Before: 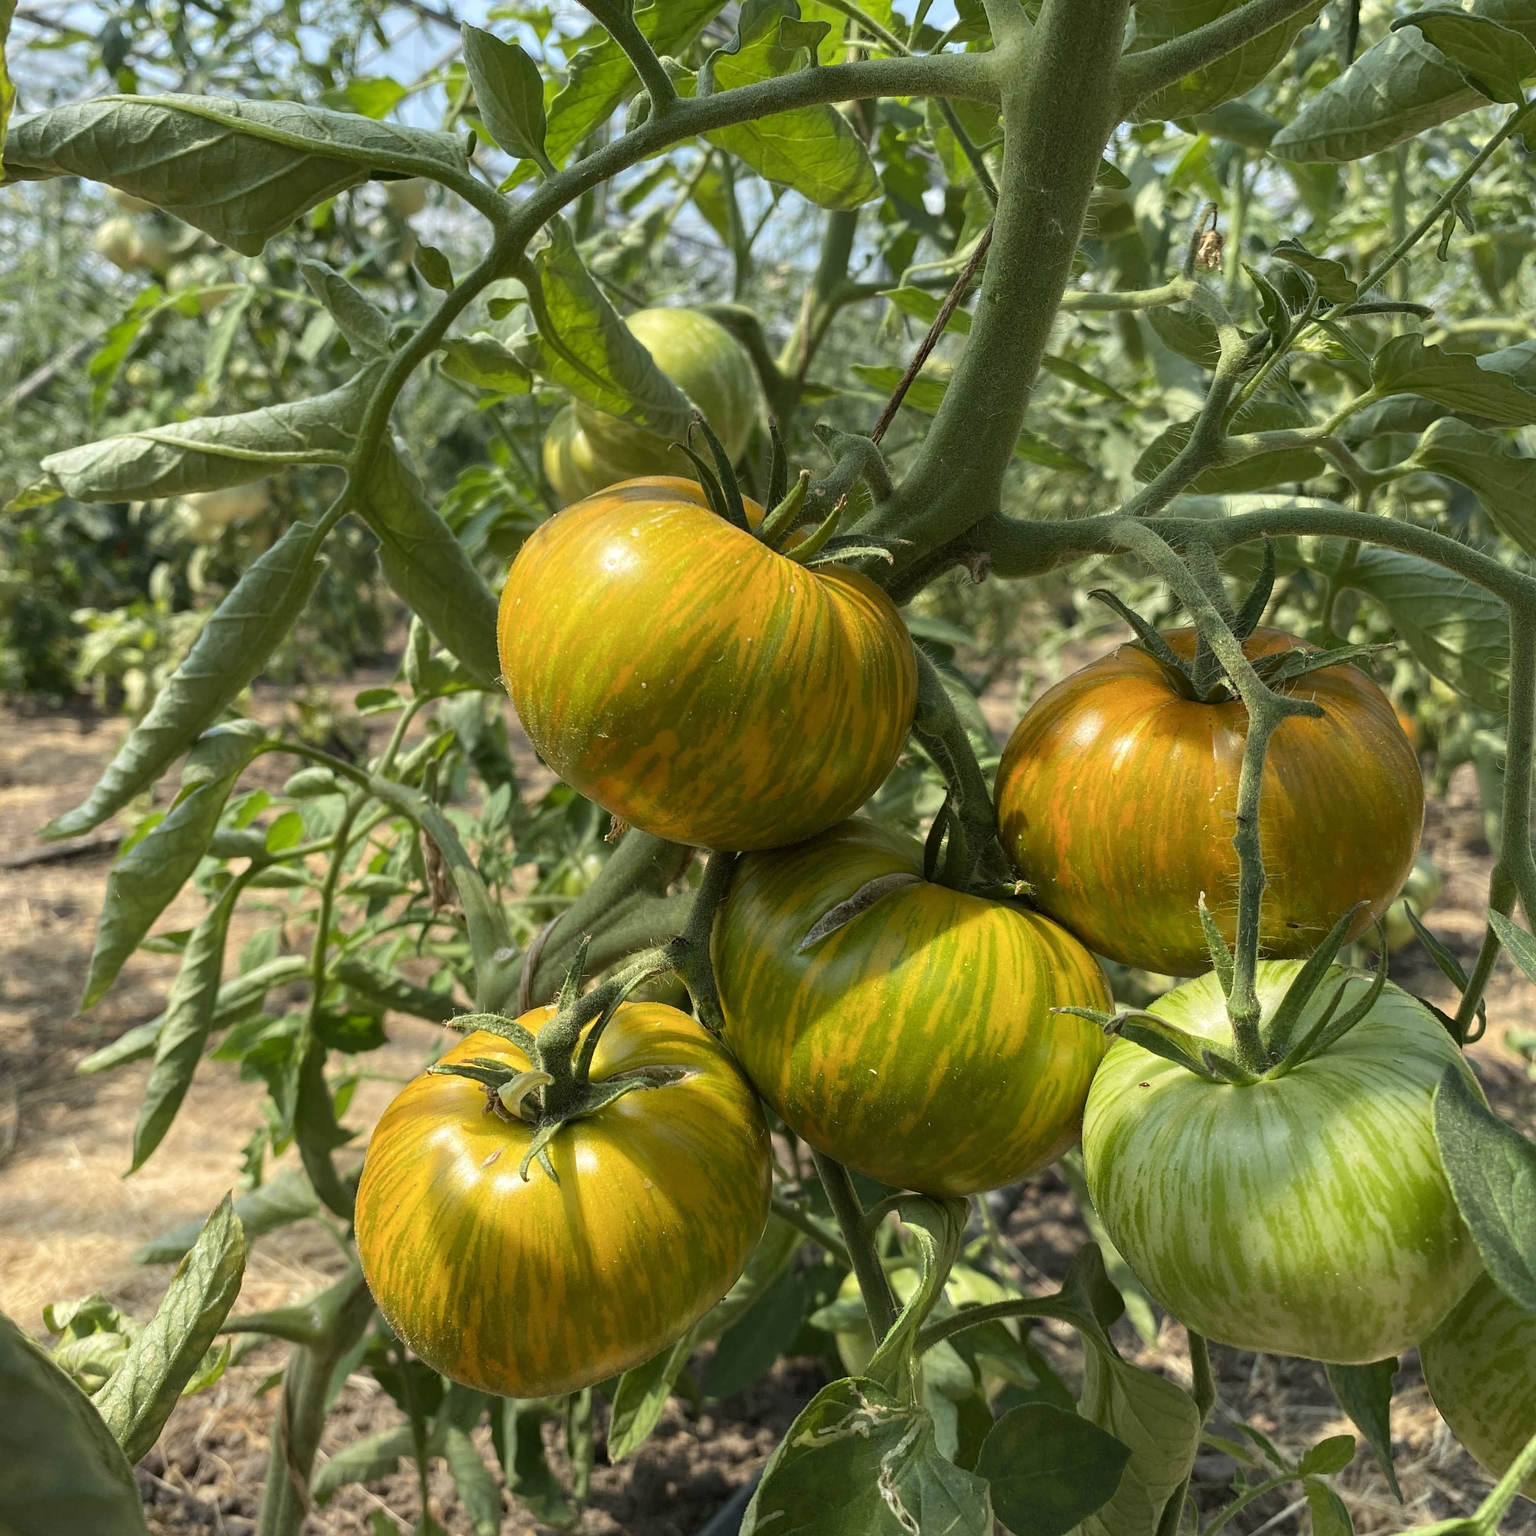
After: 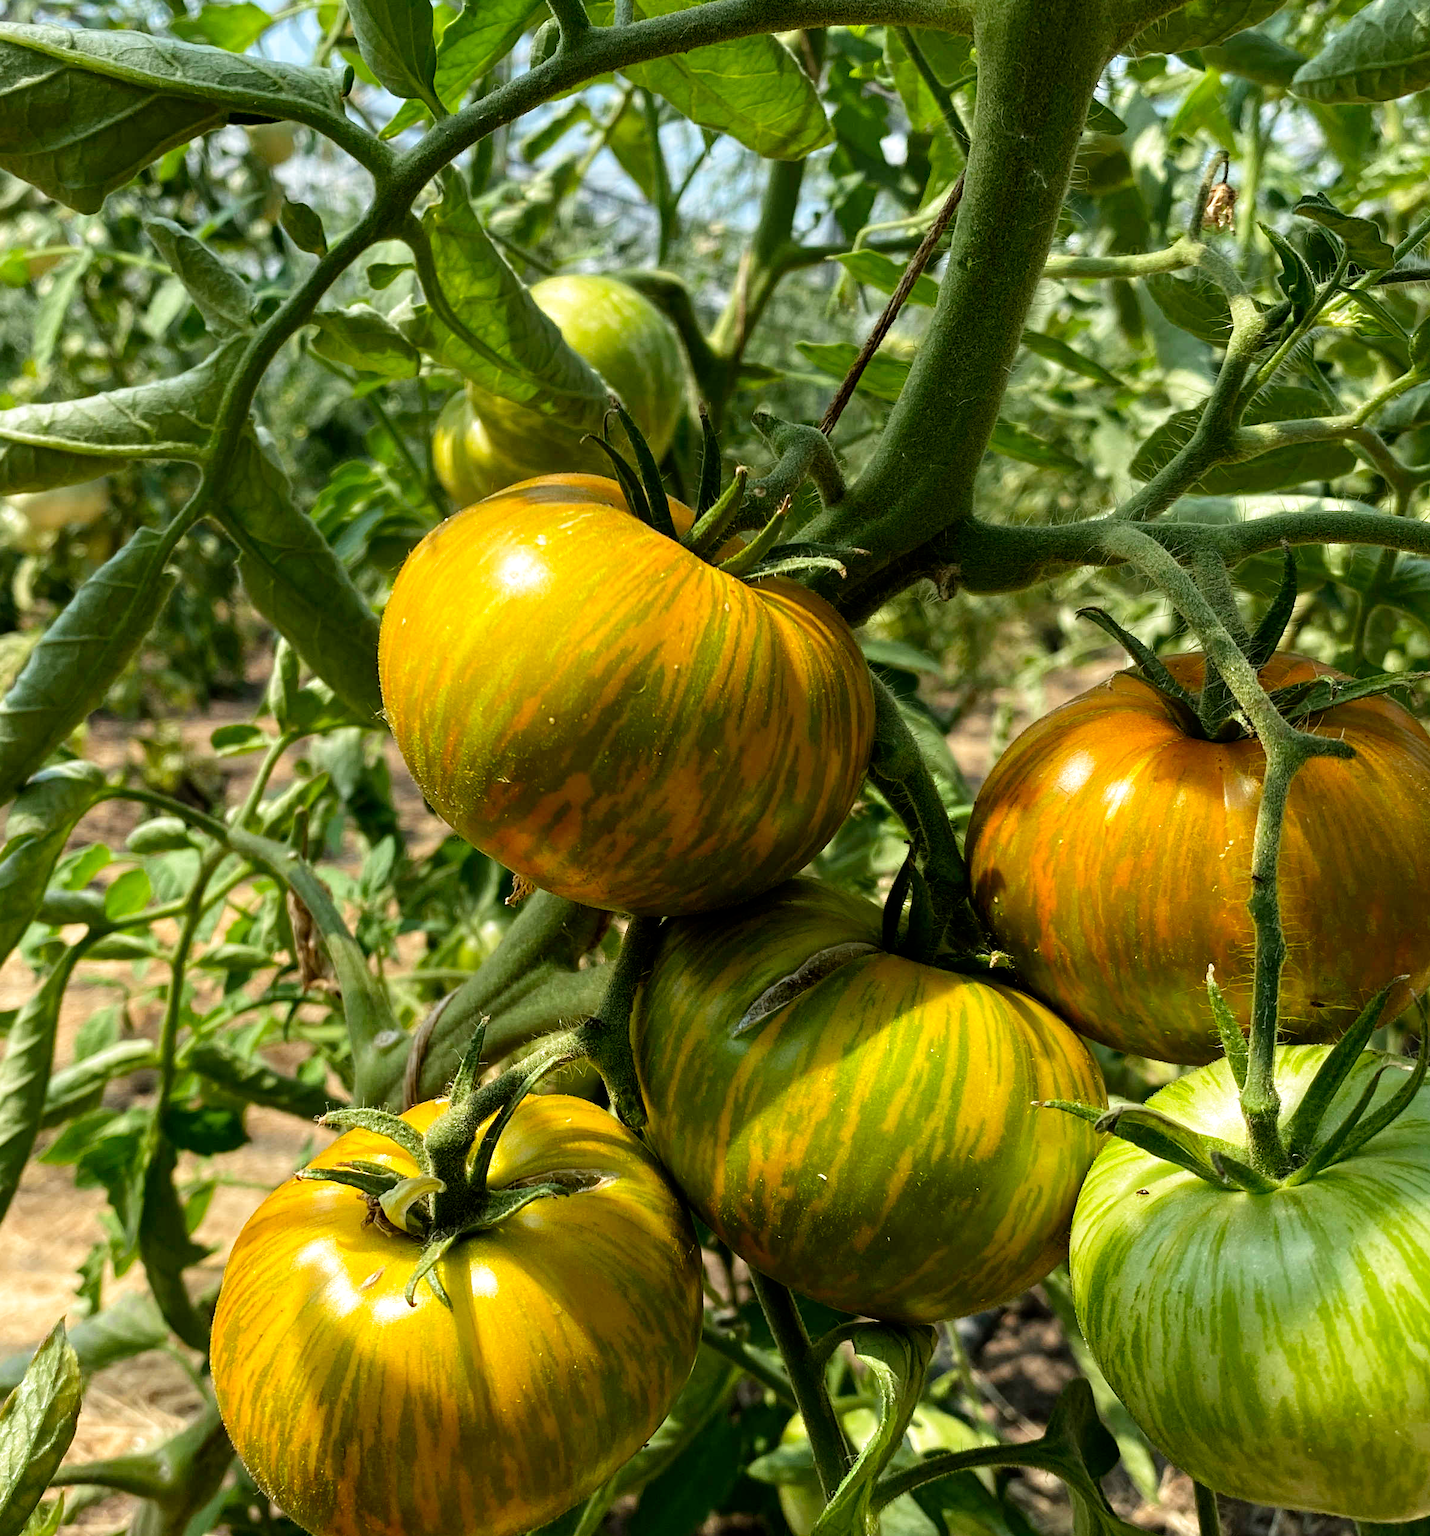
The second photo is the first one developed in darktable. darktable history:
crop: left 11.529%, top 4.894%, right 9.59%, bottom 10.384%
filmic rgb: black relative exposure -8.66 EV, white relative exposure 2.72 EV, target black luminance 0%, hardness 6.25, latitude 77.21%, contrast 1.328, shadows ↔ highlights balance -0.303%, add noise in highlights 0, preserve chrominance no, color science v3 (2019), use custom middle-gray values true, iterations of high-quality reconstruction 10, contrast in highlights soft
